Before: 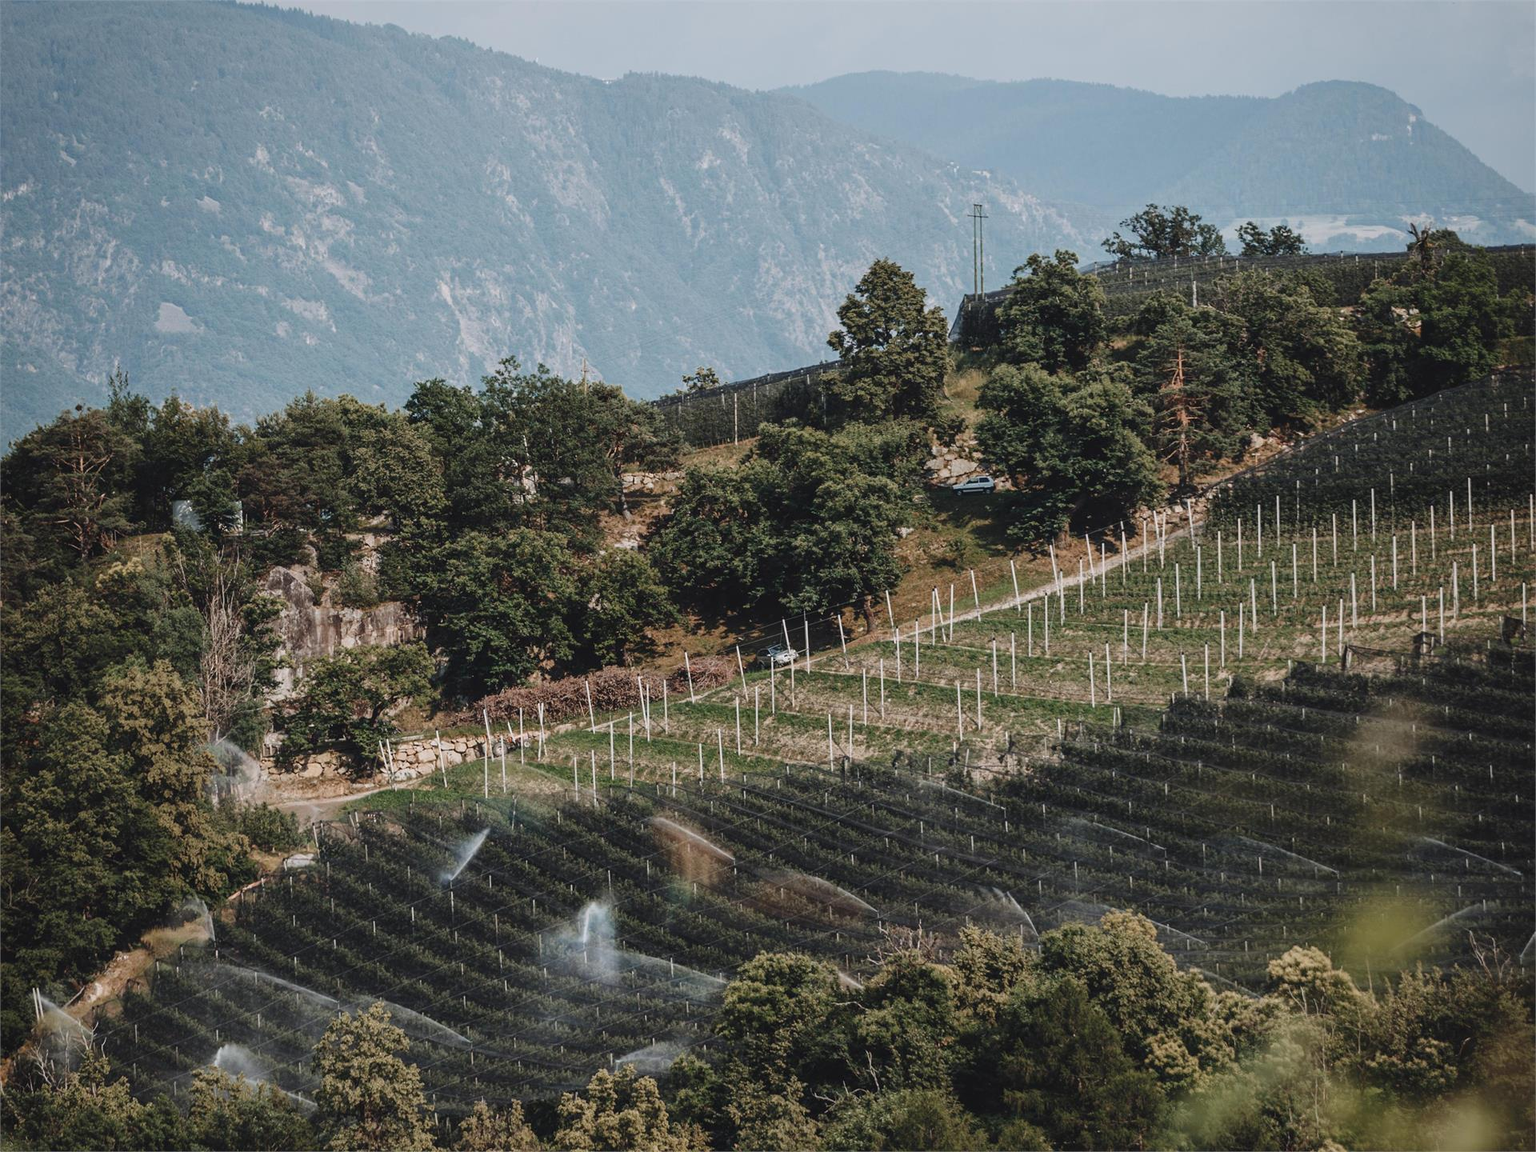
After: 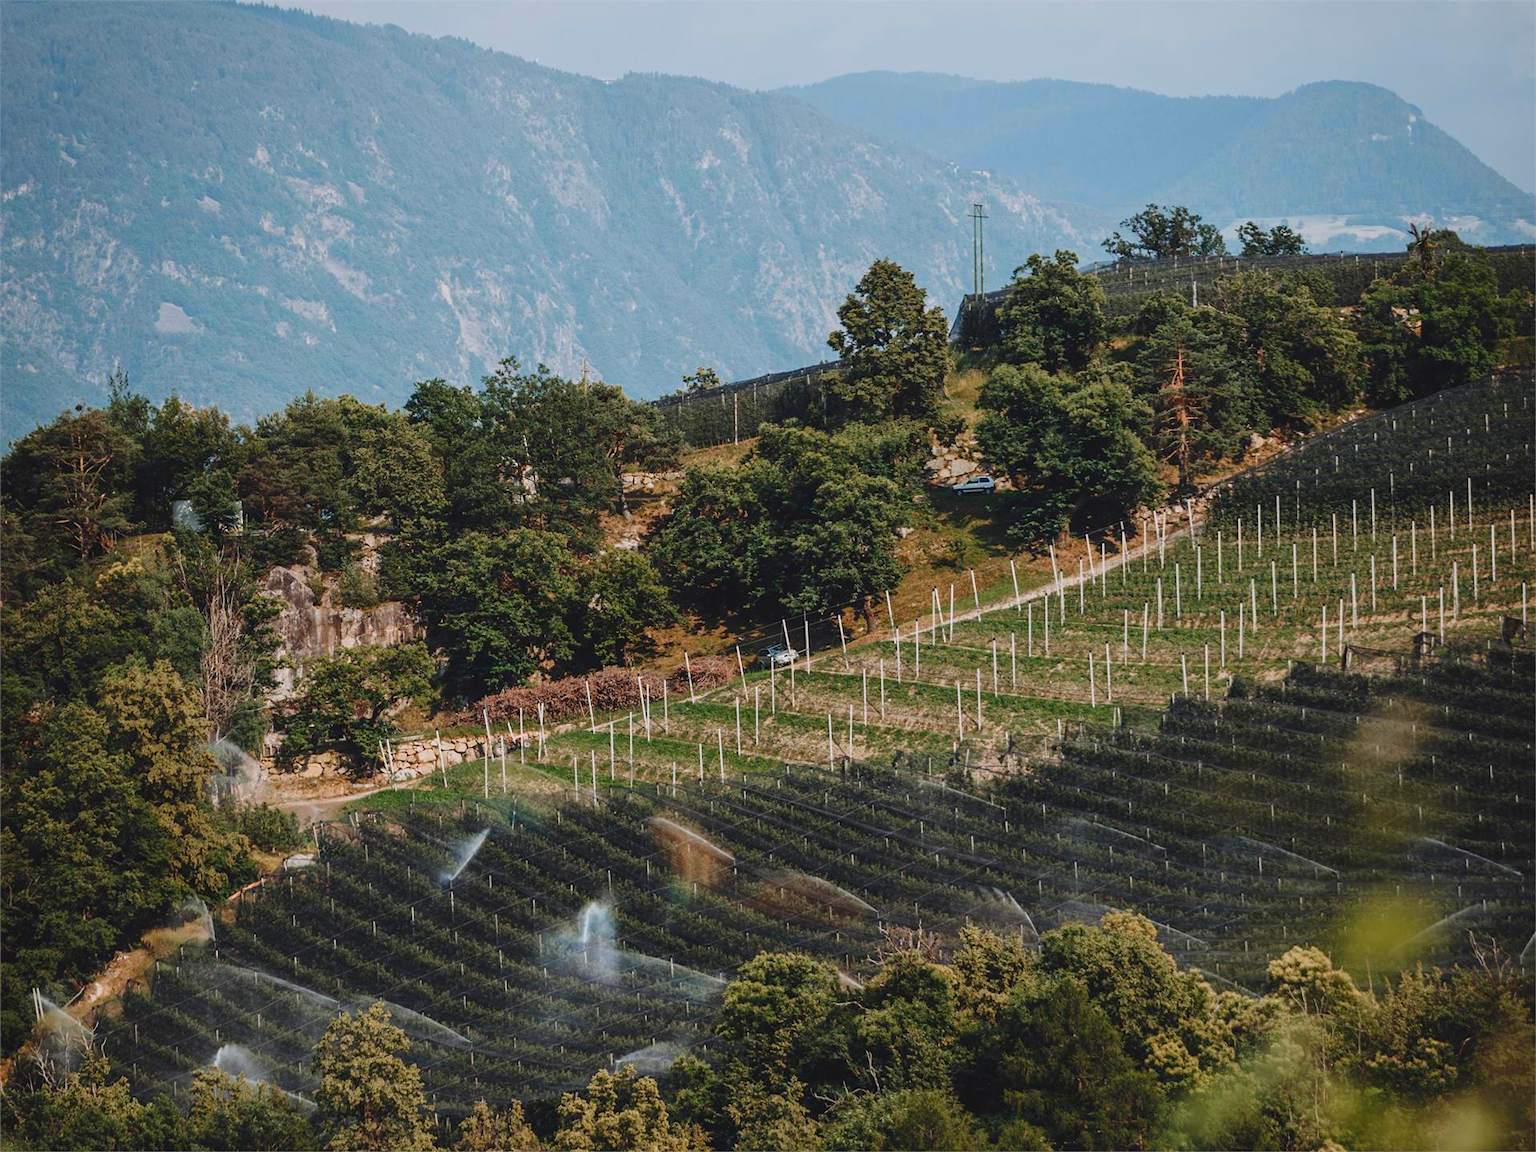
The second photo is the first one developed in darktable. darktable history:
contrast brightness saturation: saturation 0.515
